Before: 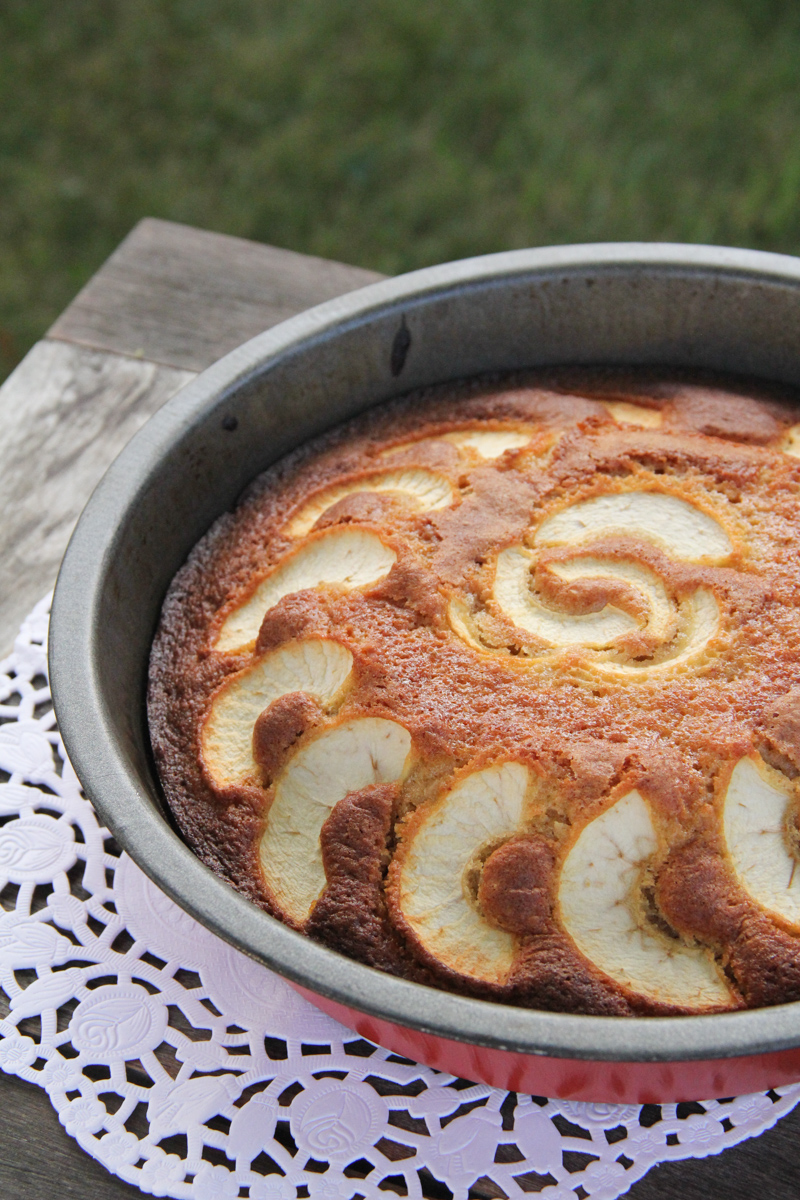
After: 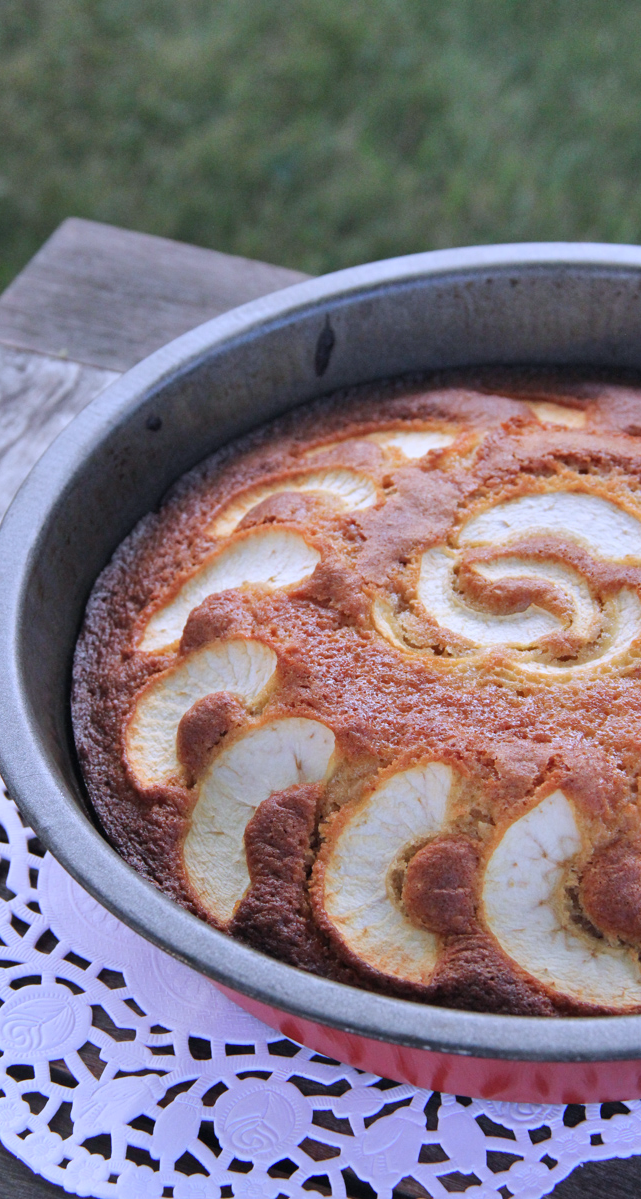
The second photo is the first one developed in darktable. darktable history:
color calibration: illuminant as shot in camera, x 0.379, y 0.396, temperature 4138.76 K
crop and rotate: left 9.597%, right 10.195%
shadows and highlights: shadows 75, highlights -60.85, soften with gaussian
